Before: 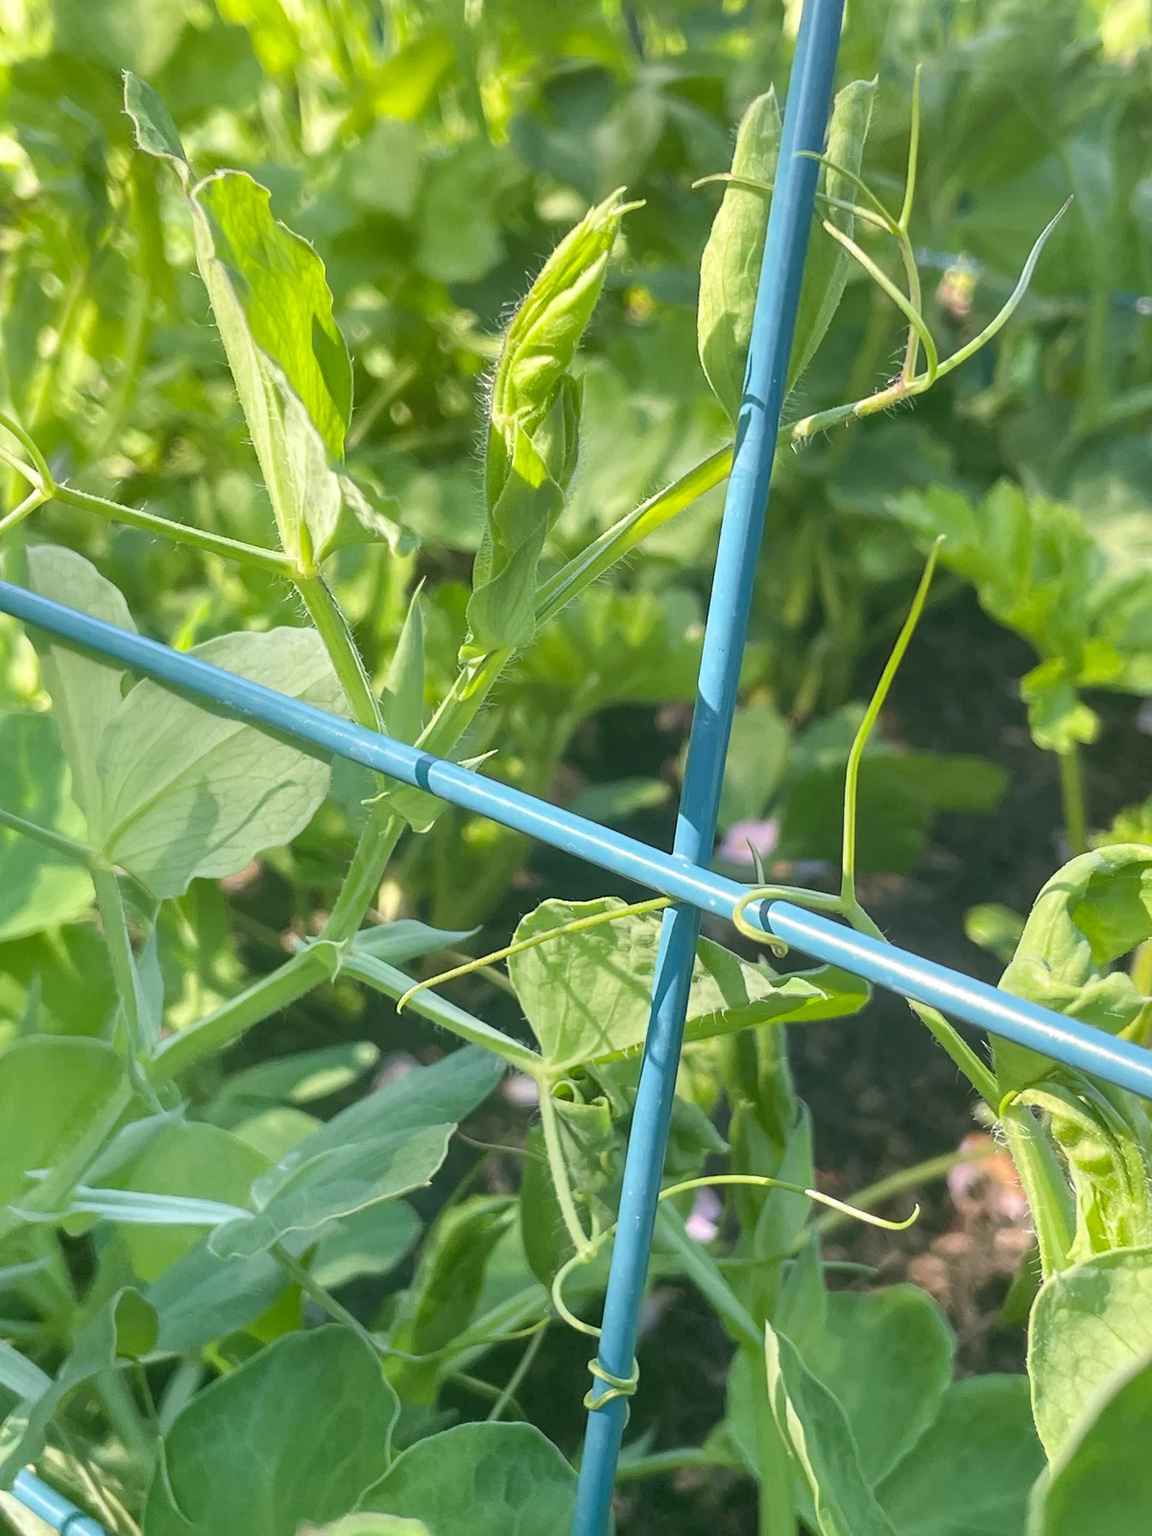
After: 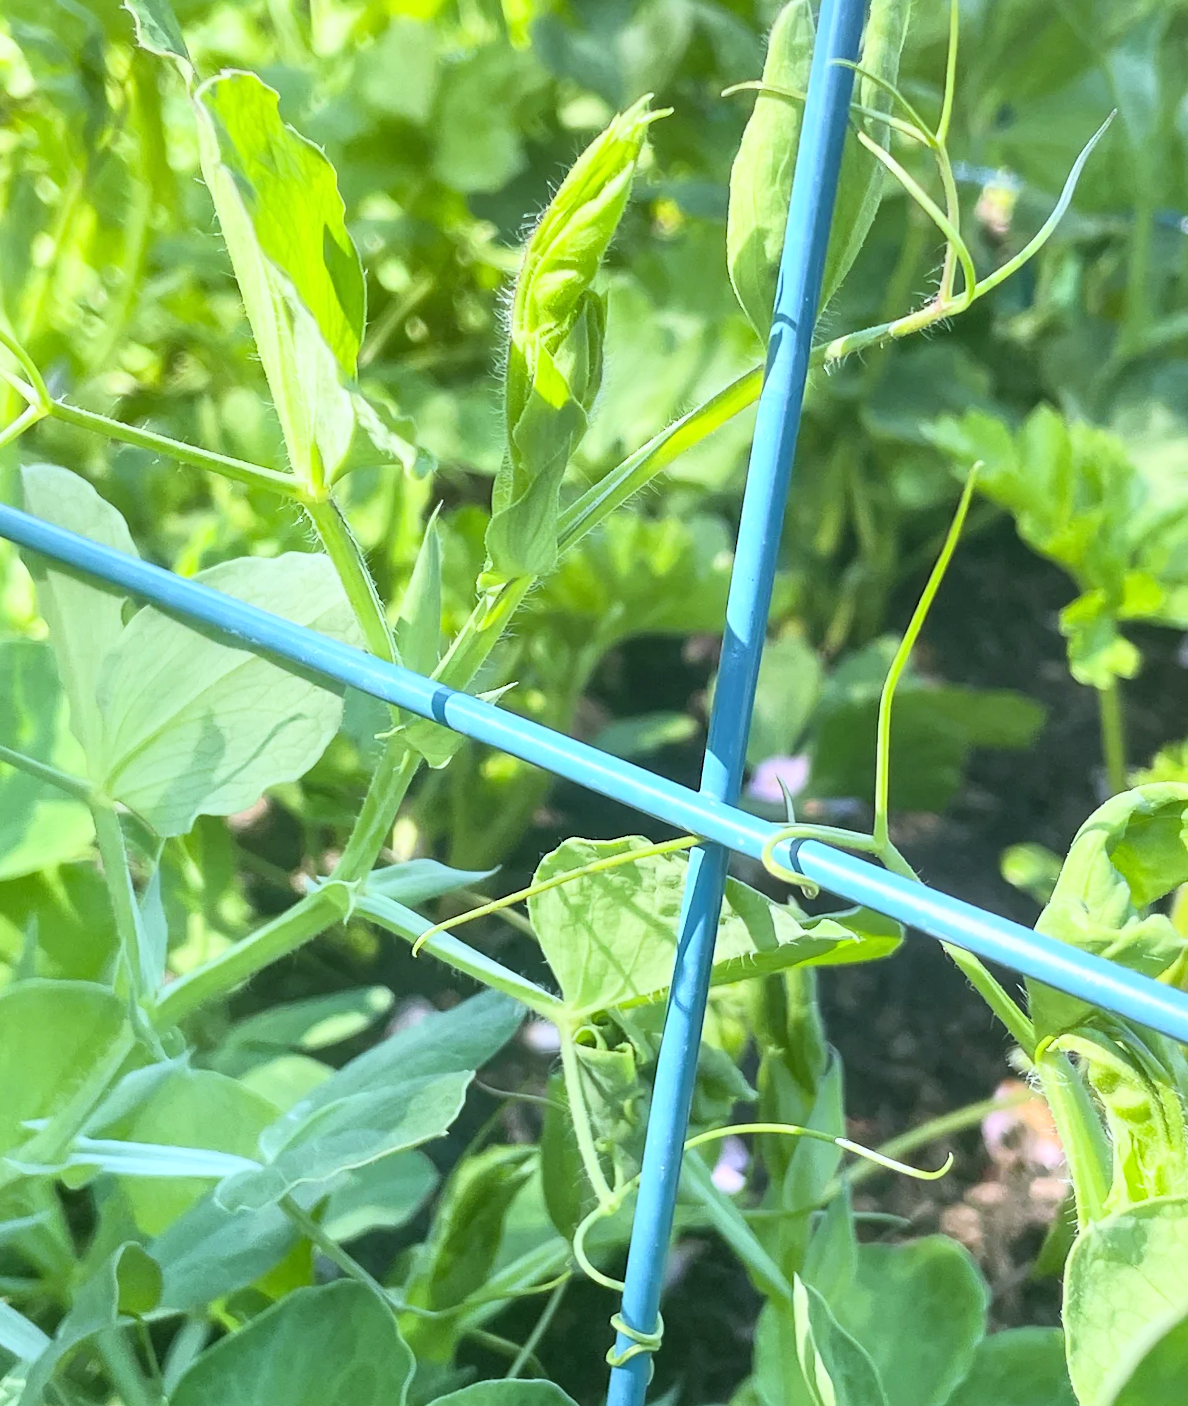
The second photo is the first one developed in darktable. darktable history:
base curve: curves: ch0 [(0, 0) (0.005, 0.002) (0.193, 0.295) (0.399, 0.664) (0.75, 0.928) (1, 1)]
crop and rotate: top 5.609%, bottom 5.609%
white balance: red 0.924, blue 1.095
rotate and perspective: rotation 0.174°, lens shift (vertical) 0.013, lens shift (horizontal) 0.019, shear 0.001, automatic cropping original format, crop left 0.007, crop right 0.991, crop top 0.016, crop bottom 0.997
